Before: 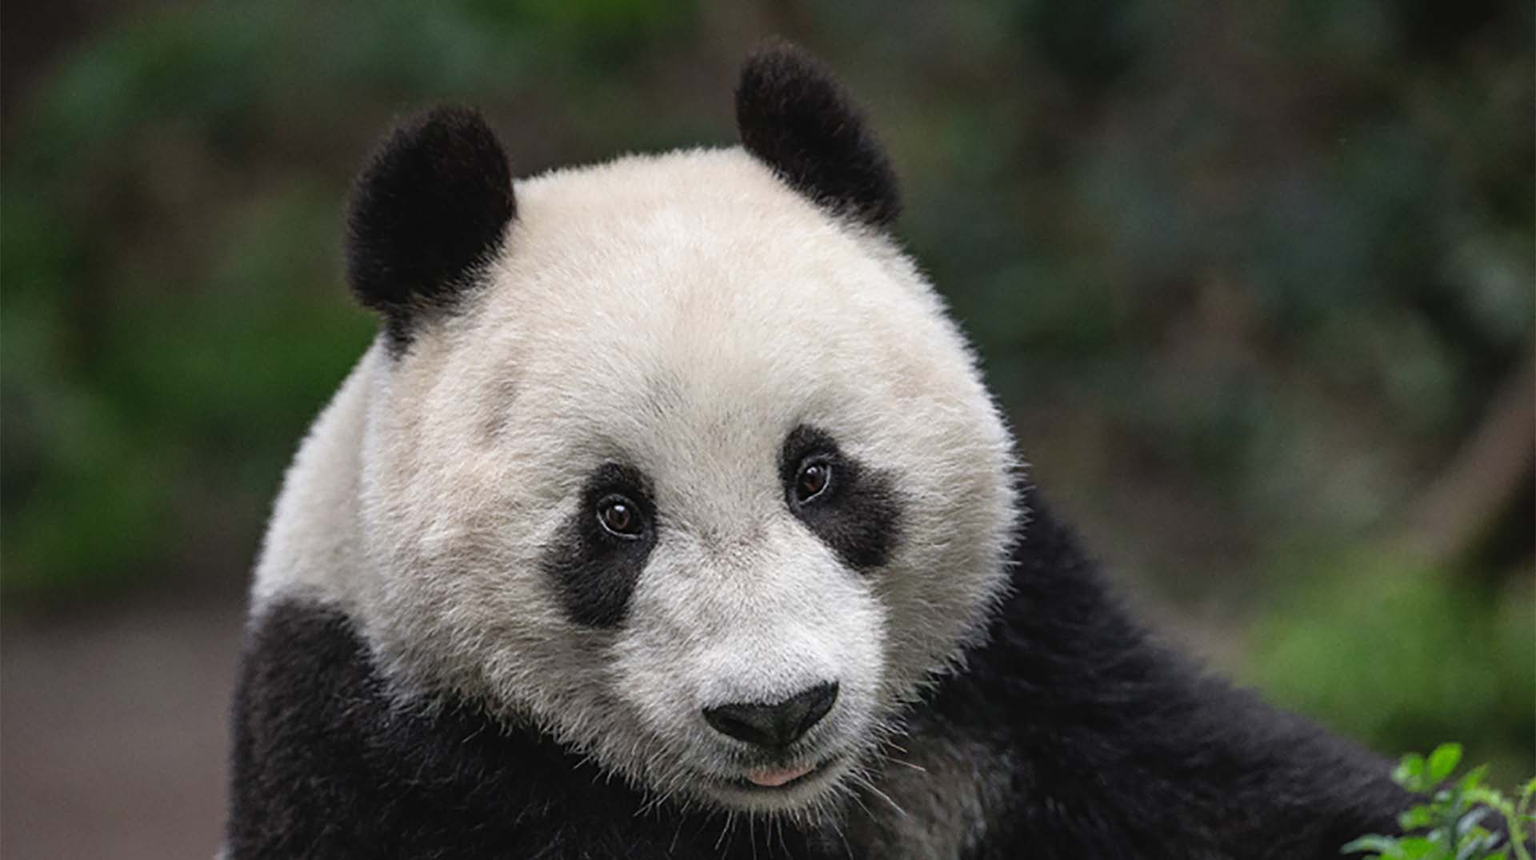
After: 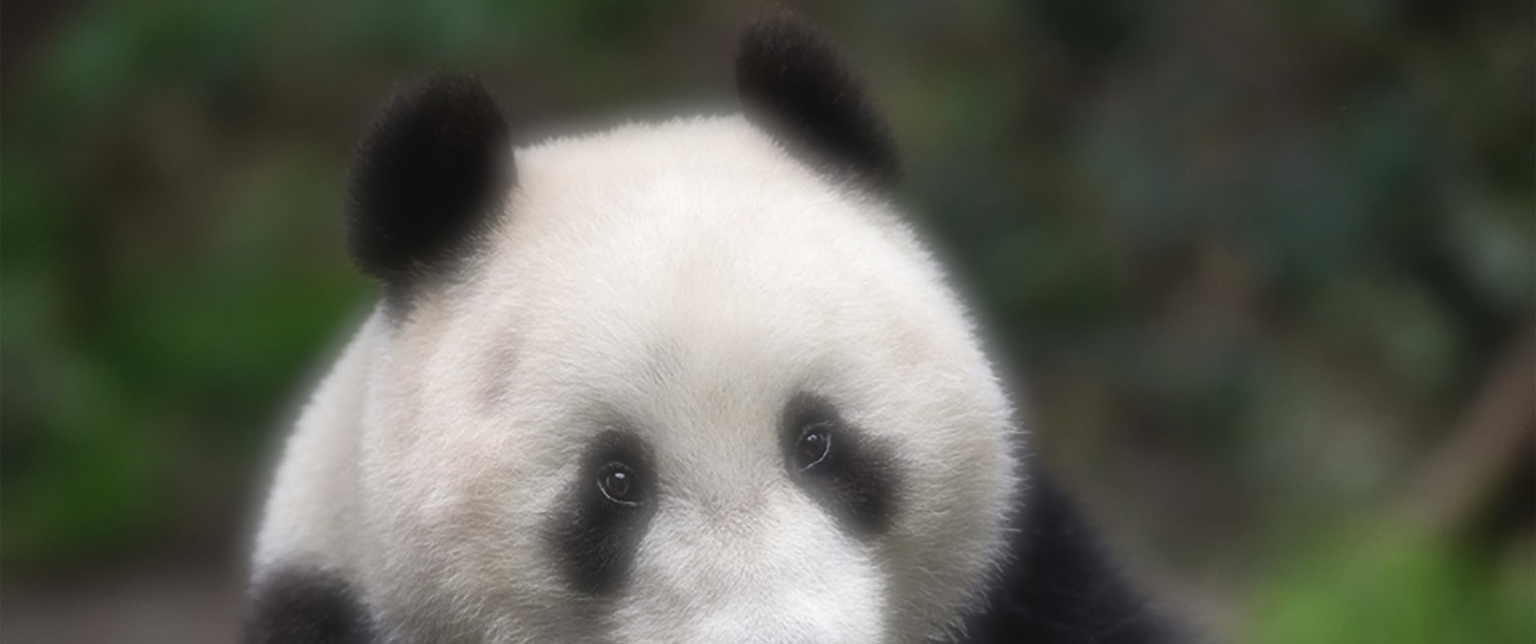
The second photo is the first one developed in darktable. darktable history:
crop: top 3.857%, bottom 21.132%
soften: on, module defaults
